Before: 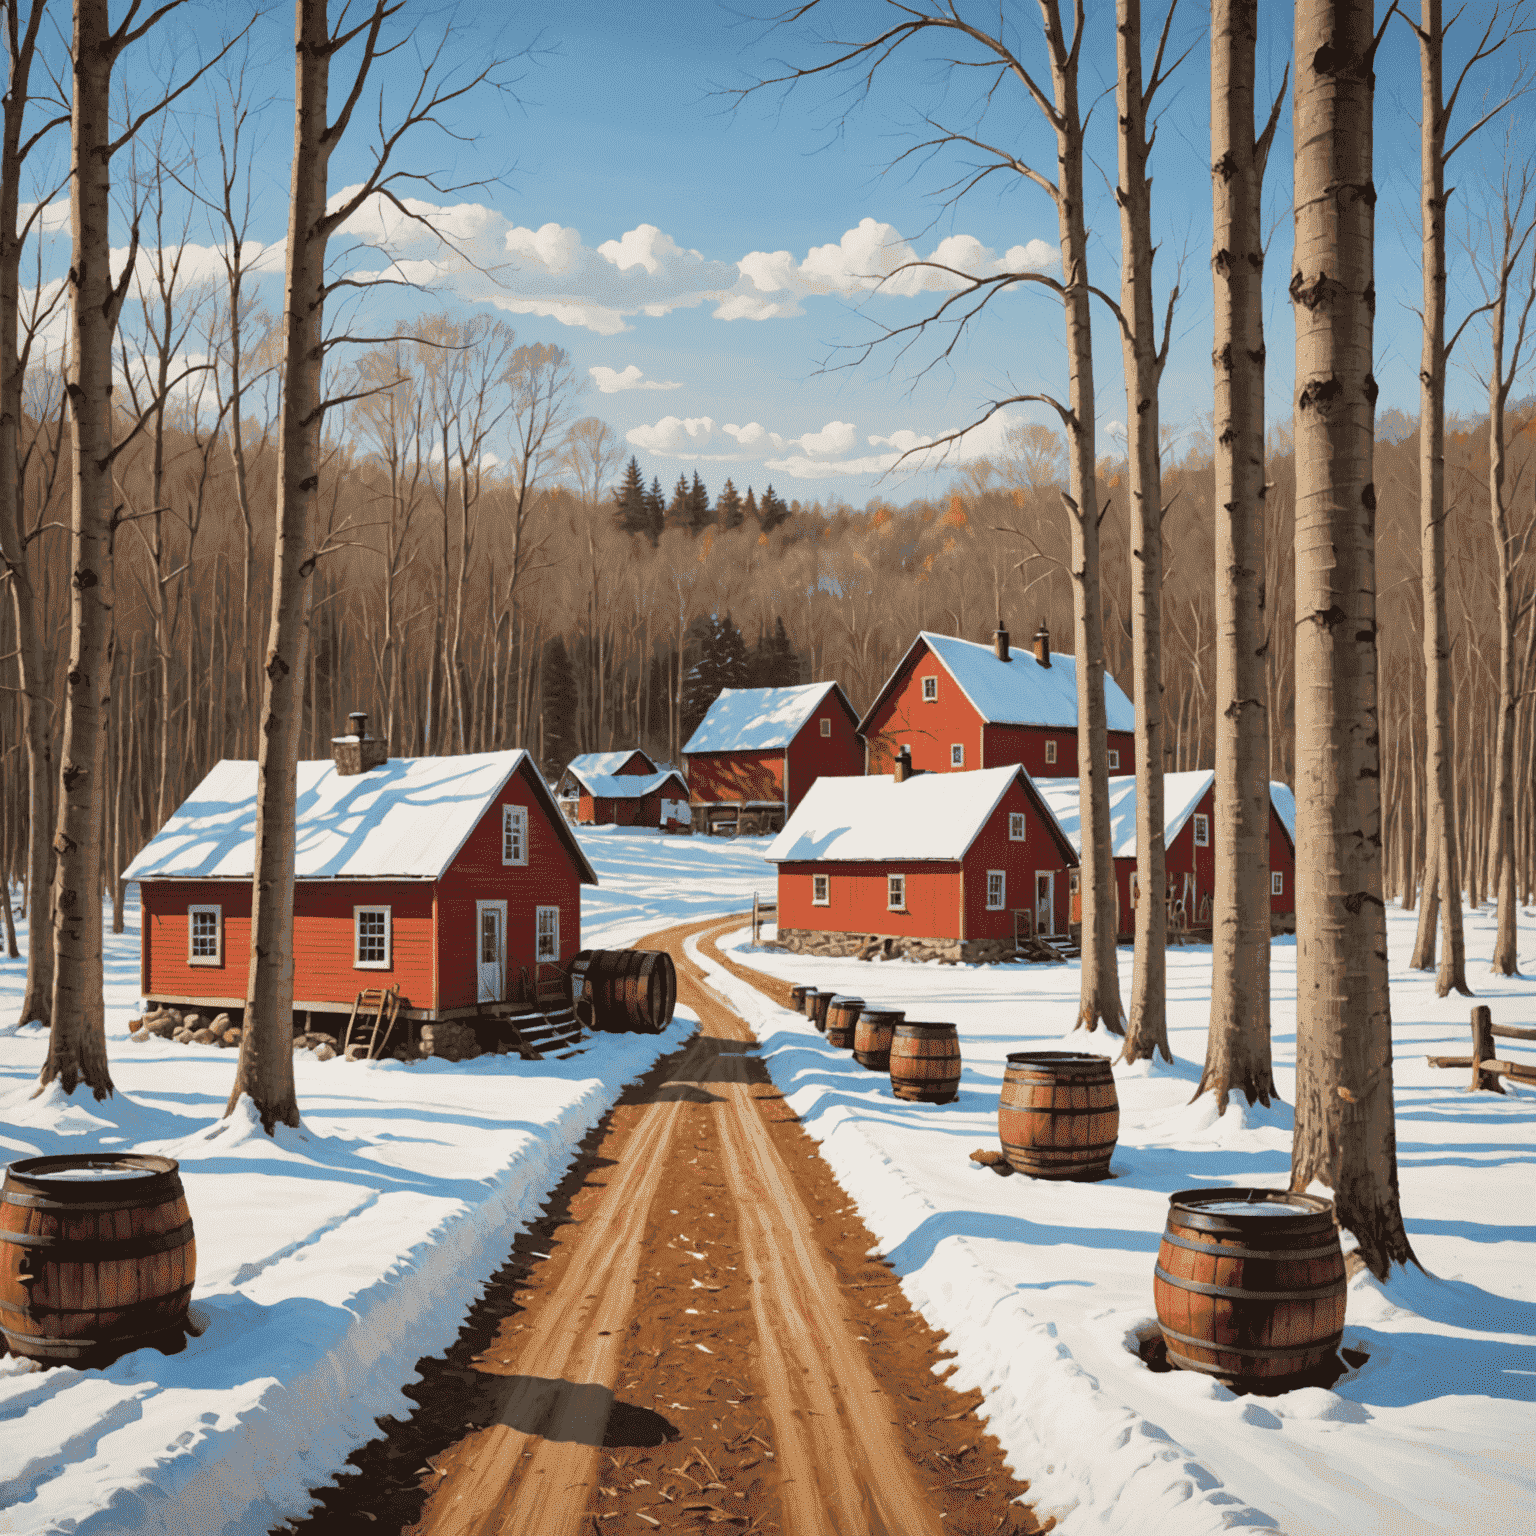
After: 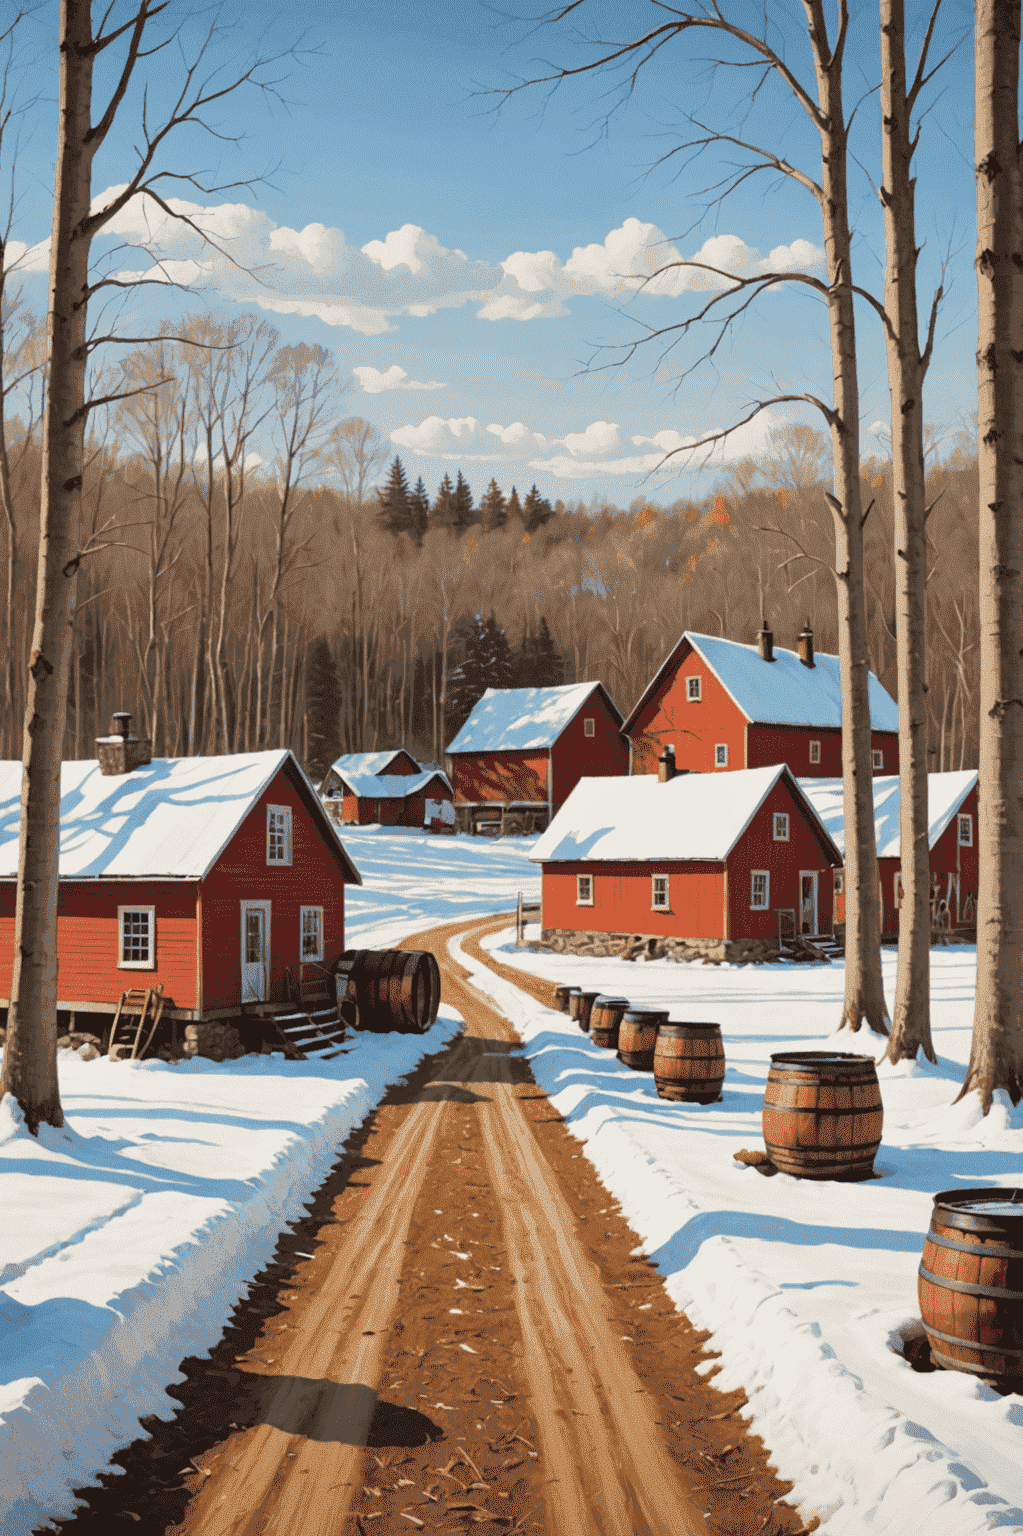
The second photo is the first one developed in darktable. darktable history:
tone equalizer: on, module defaults
crop: left 15.419%, right 17.914%
